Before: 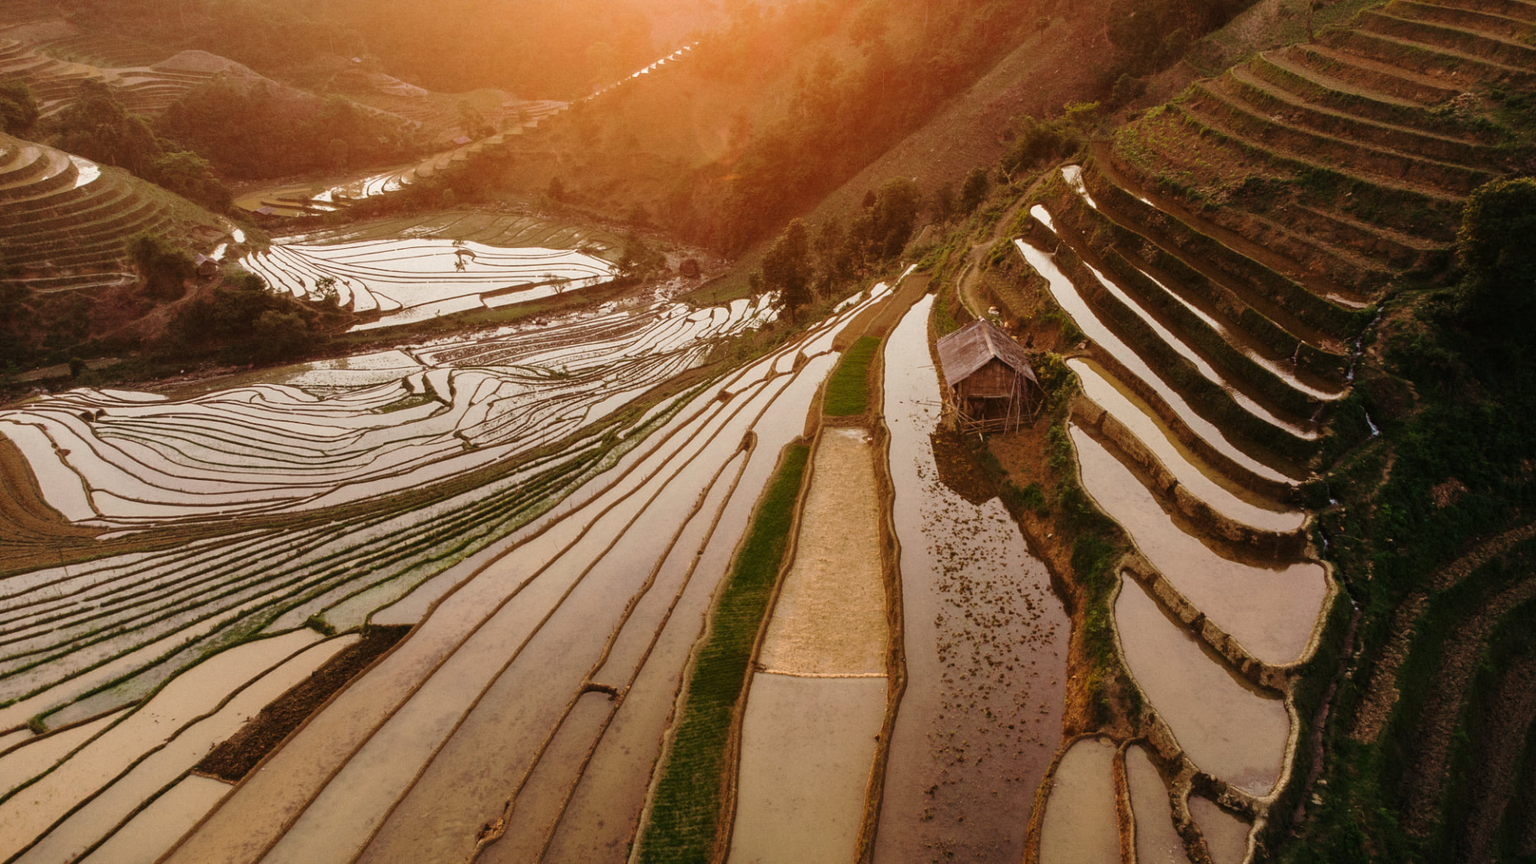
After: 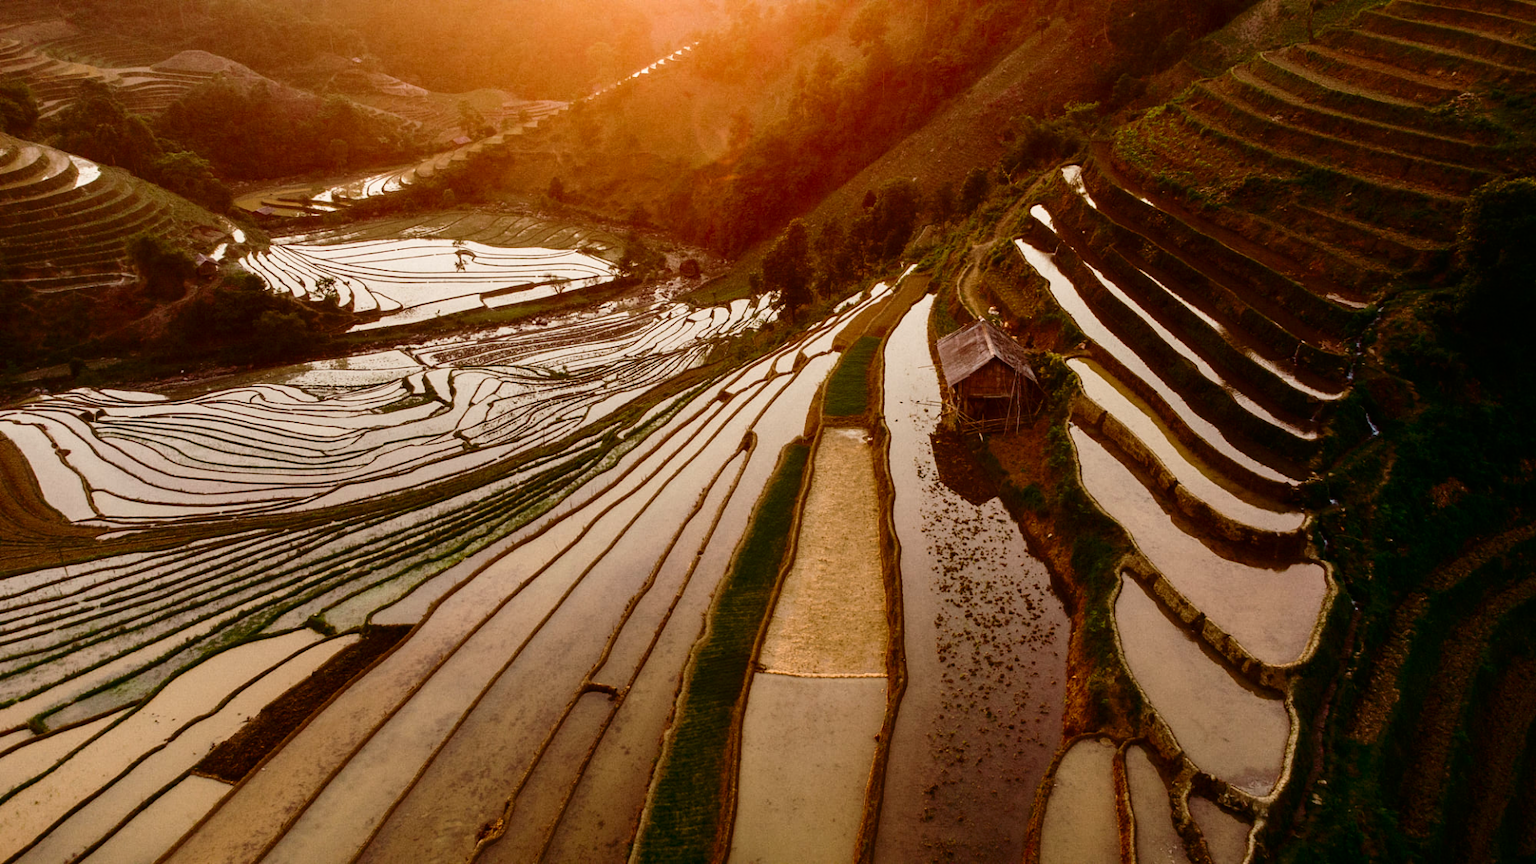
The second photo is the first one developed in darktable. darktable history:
contrast brightness saturation: contrast 0.189, brightness -0.109, saturation 0.207
